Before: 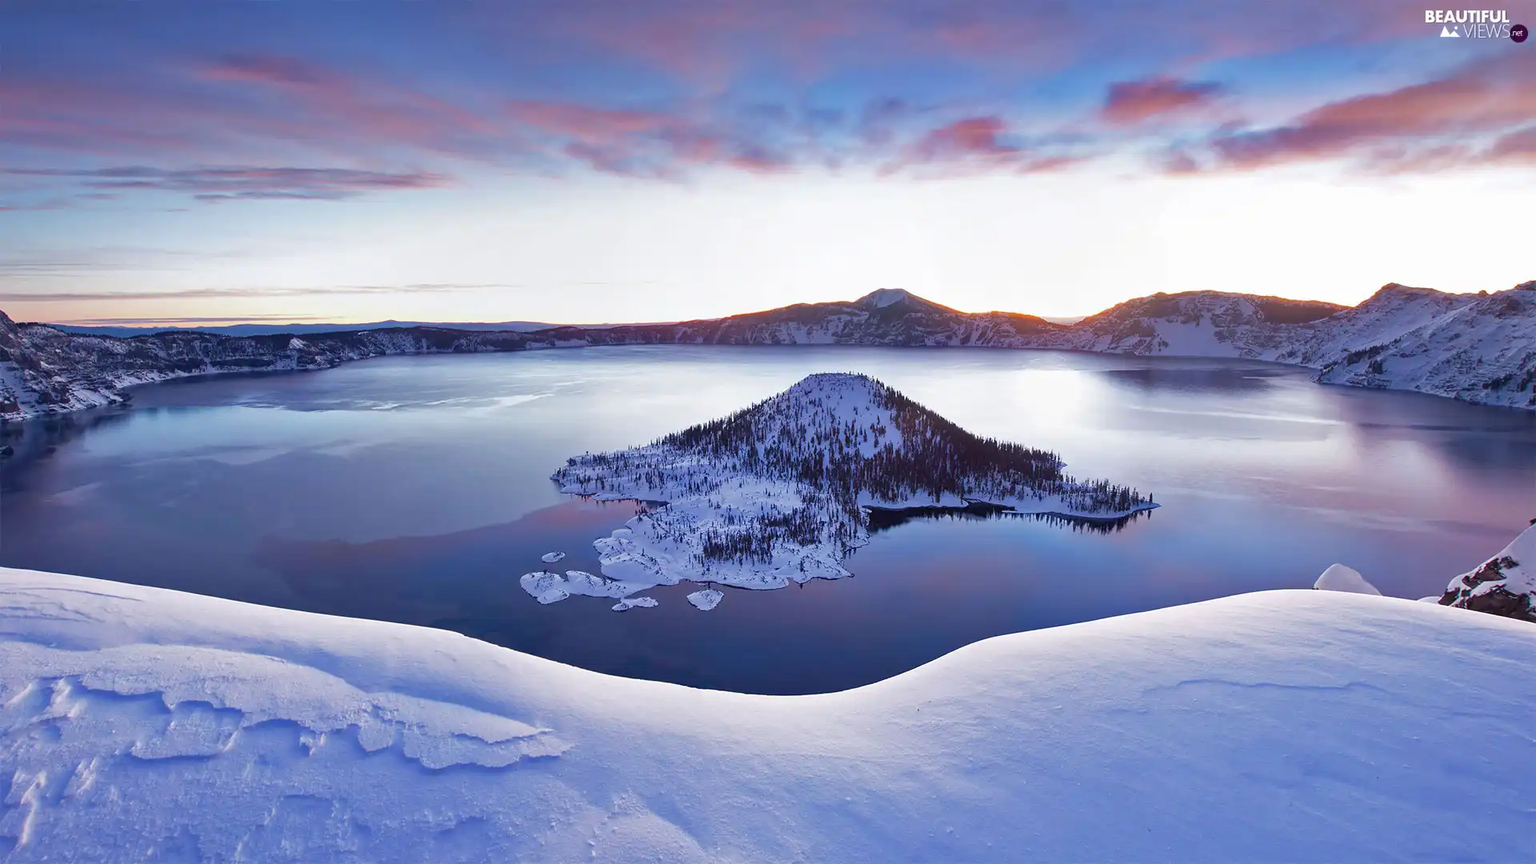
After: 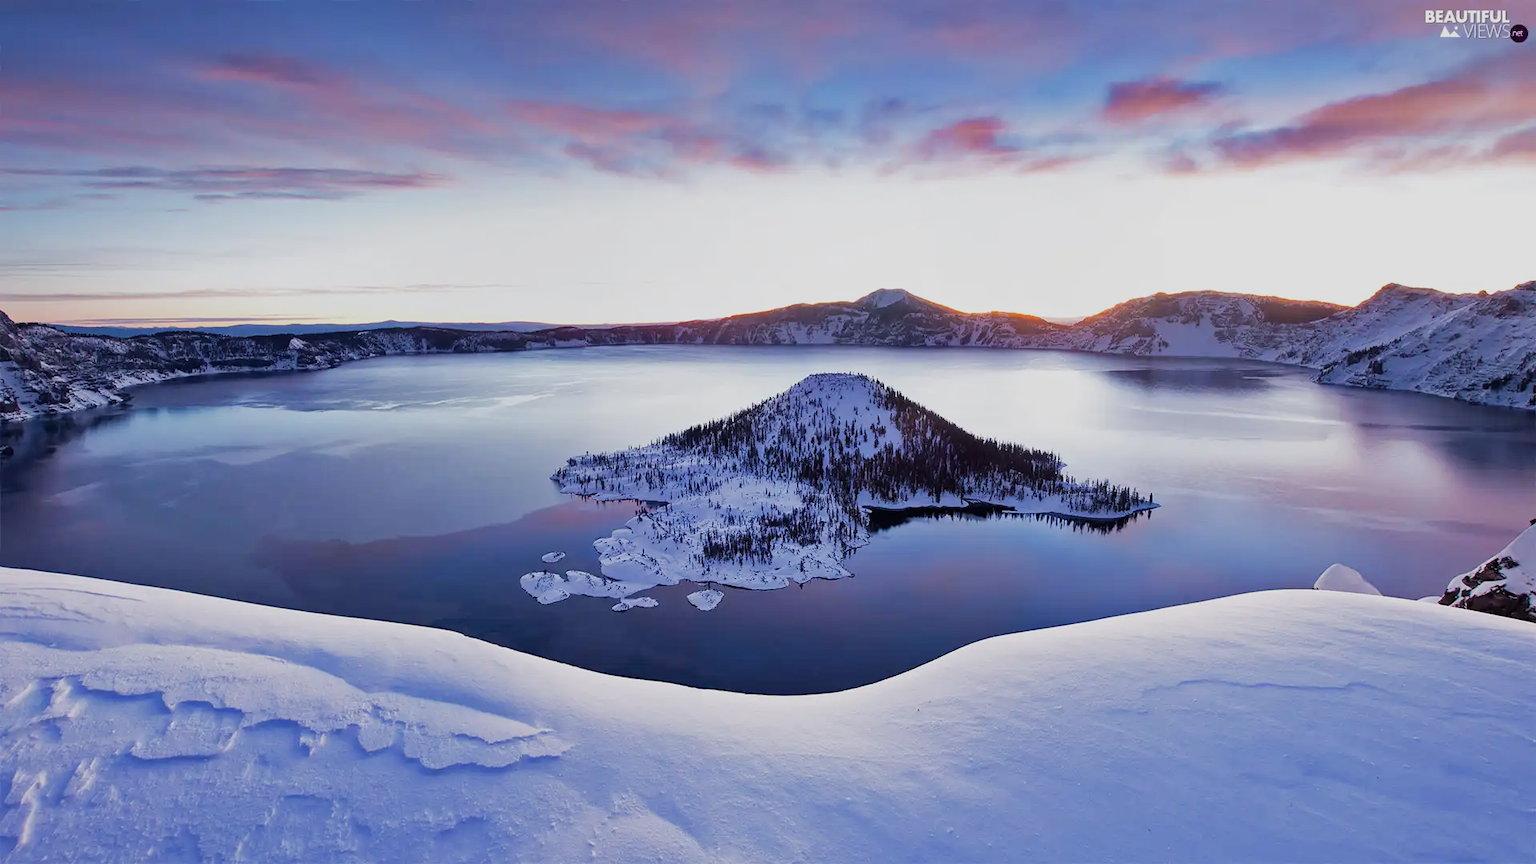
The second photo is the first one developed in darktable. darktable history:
filmic rgb: black relative exposure -7.65 EV, white relative exposure 3.96 EV, hardness 4.02, contrast 1.097, highlights saturation mix -30.95%
